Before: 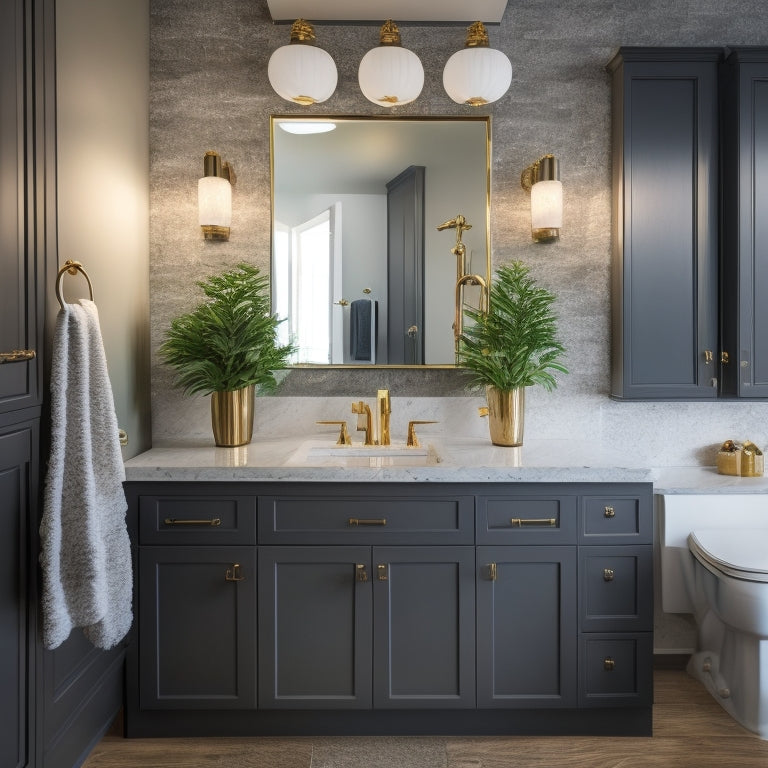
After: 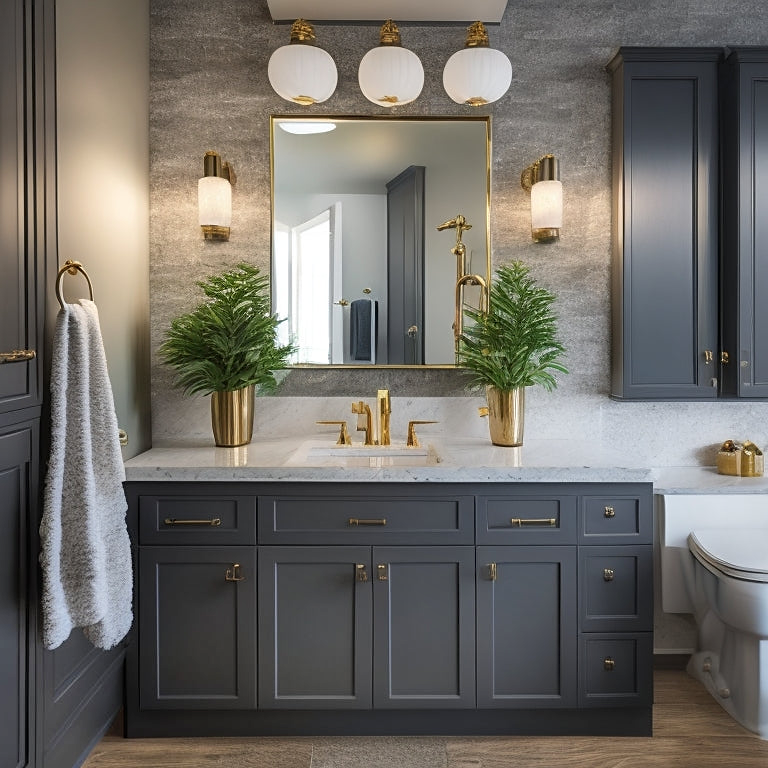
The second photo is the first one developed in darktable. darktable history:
sharpen: radius 1.864, amount 0.398, threshold 1.271
shadows and highlights: shadows 60, highlights -60.23, soften with gaussian
